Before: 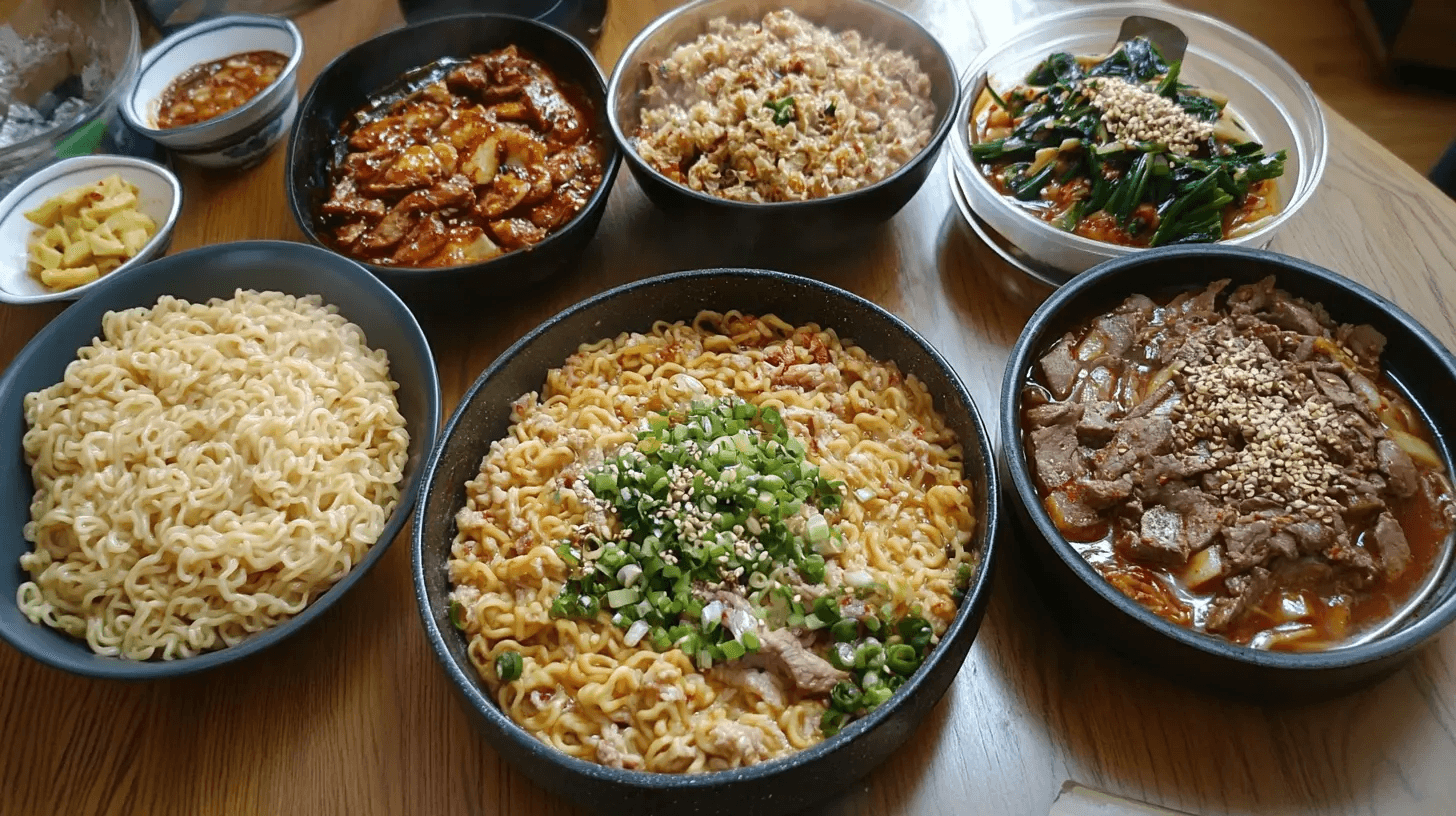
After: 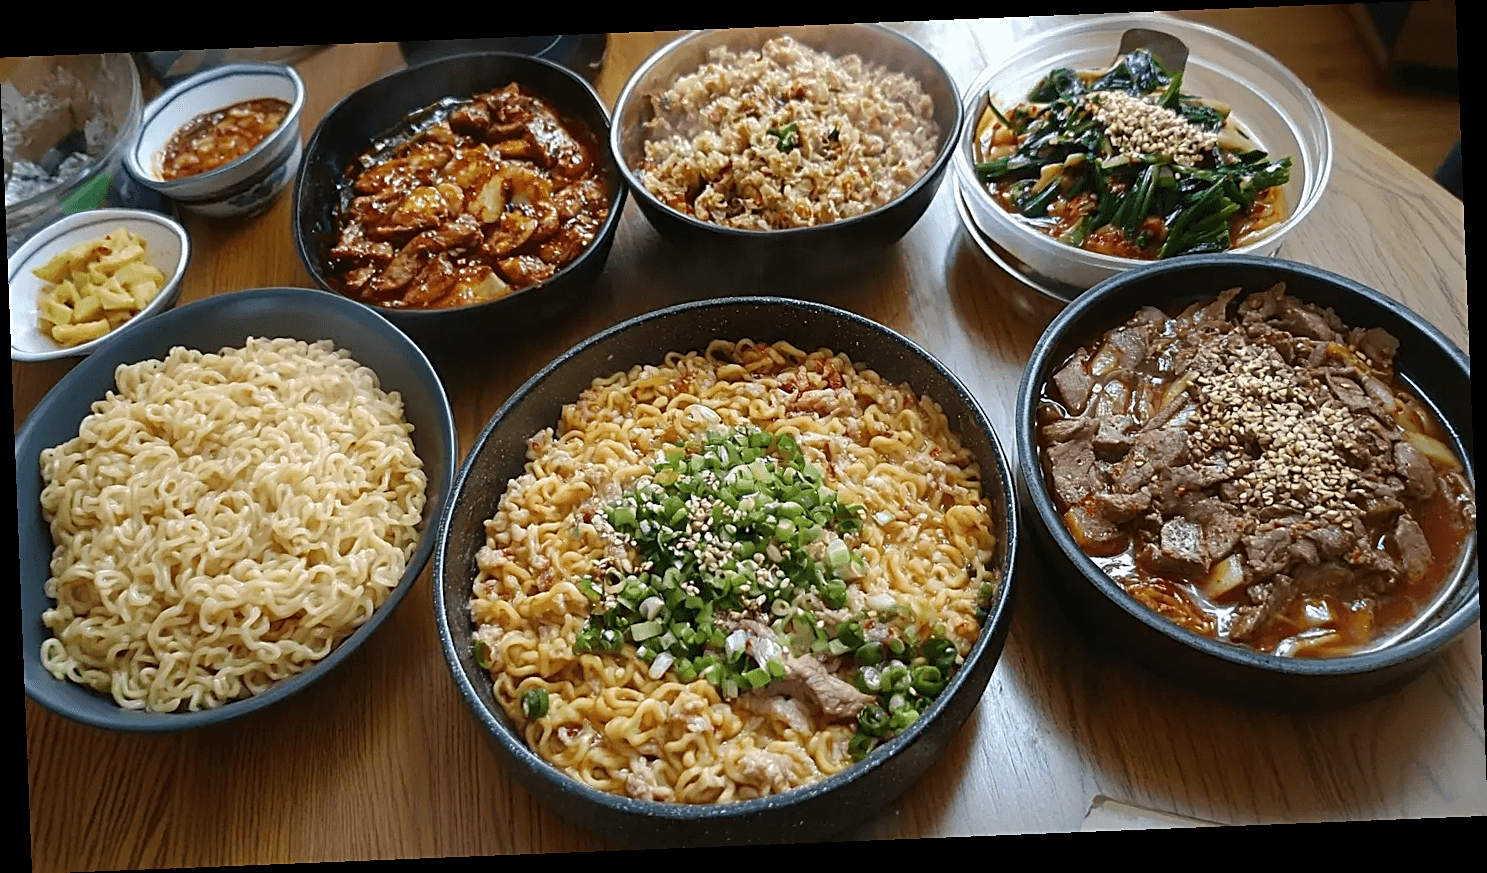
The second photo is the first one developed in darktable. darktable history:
sharpen: on, module defaults
rotate and perspective: rotation -2.29°, automatic cropping off
